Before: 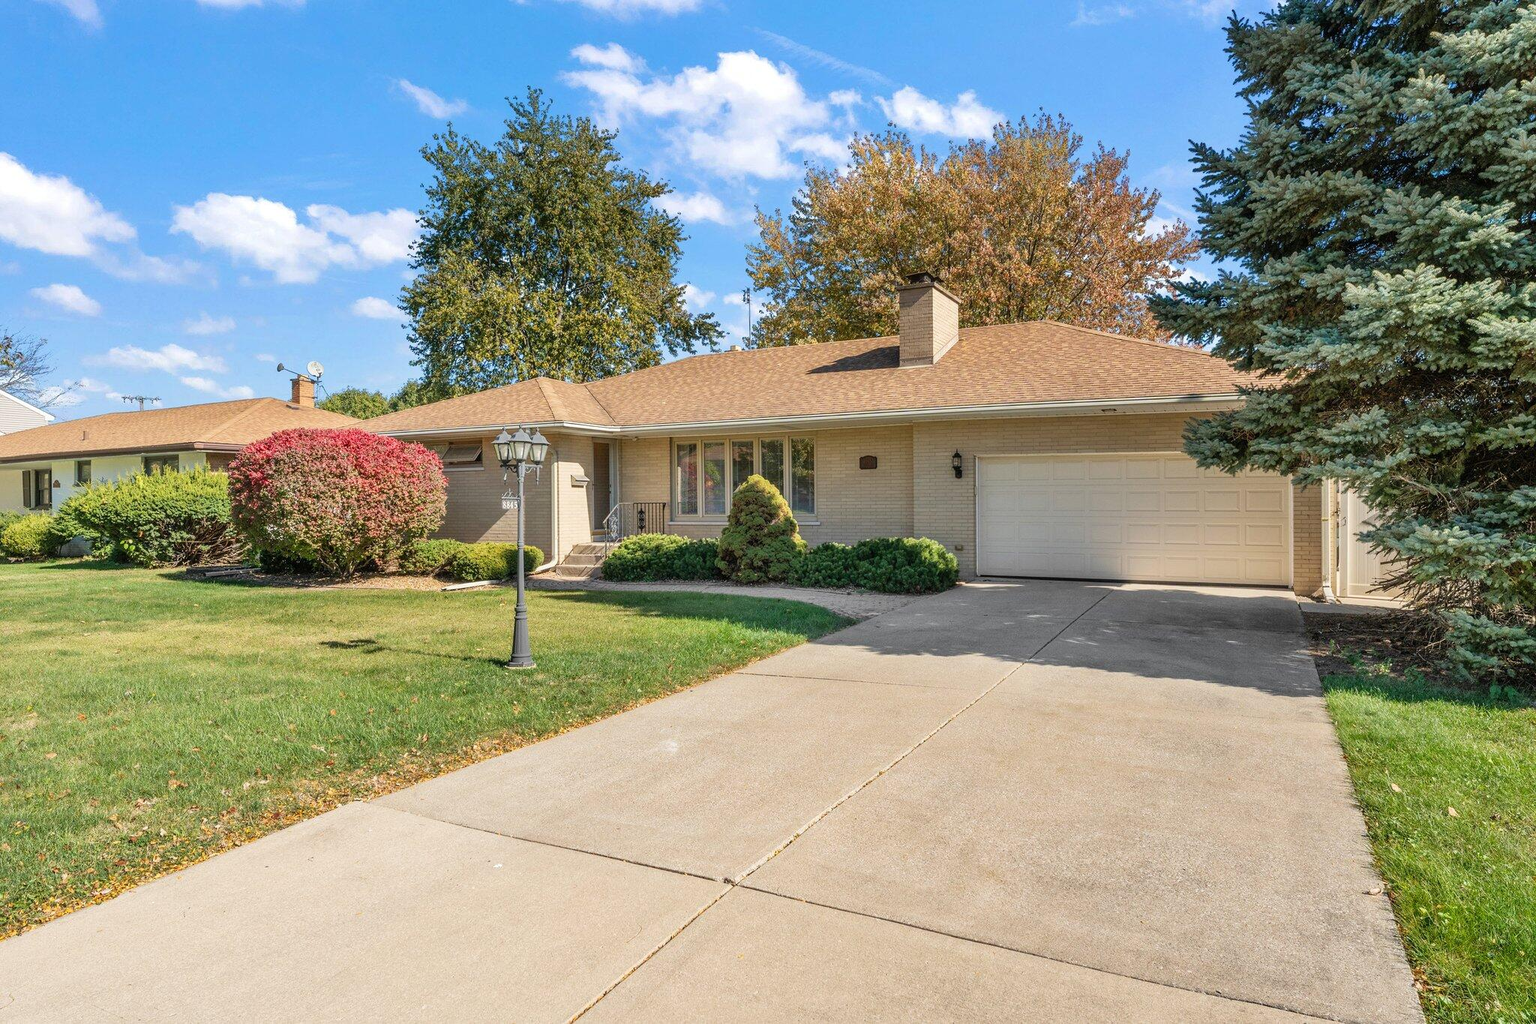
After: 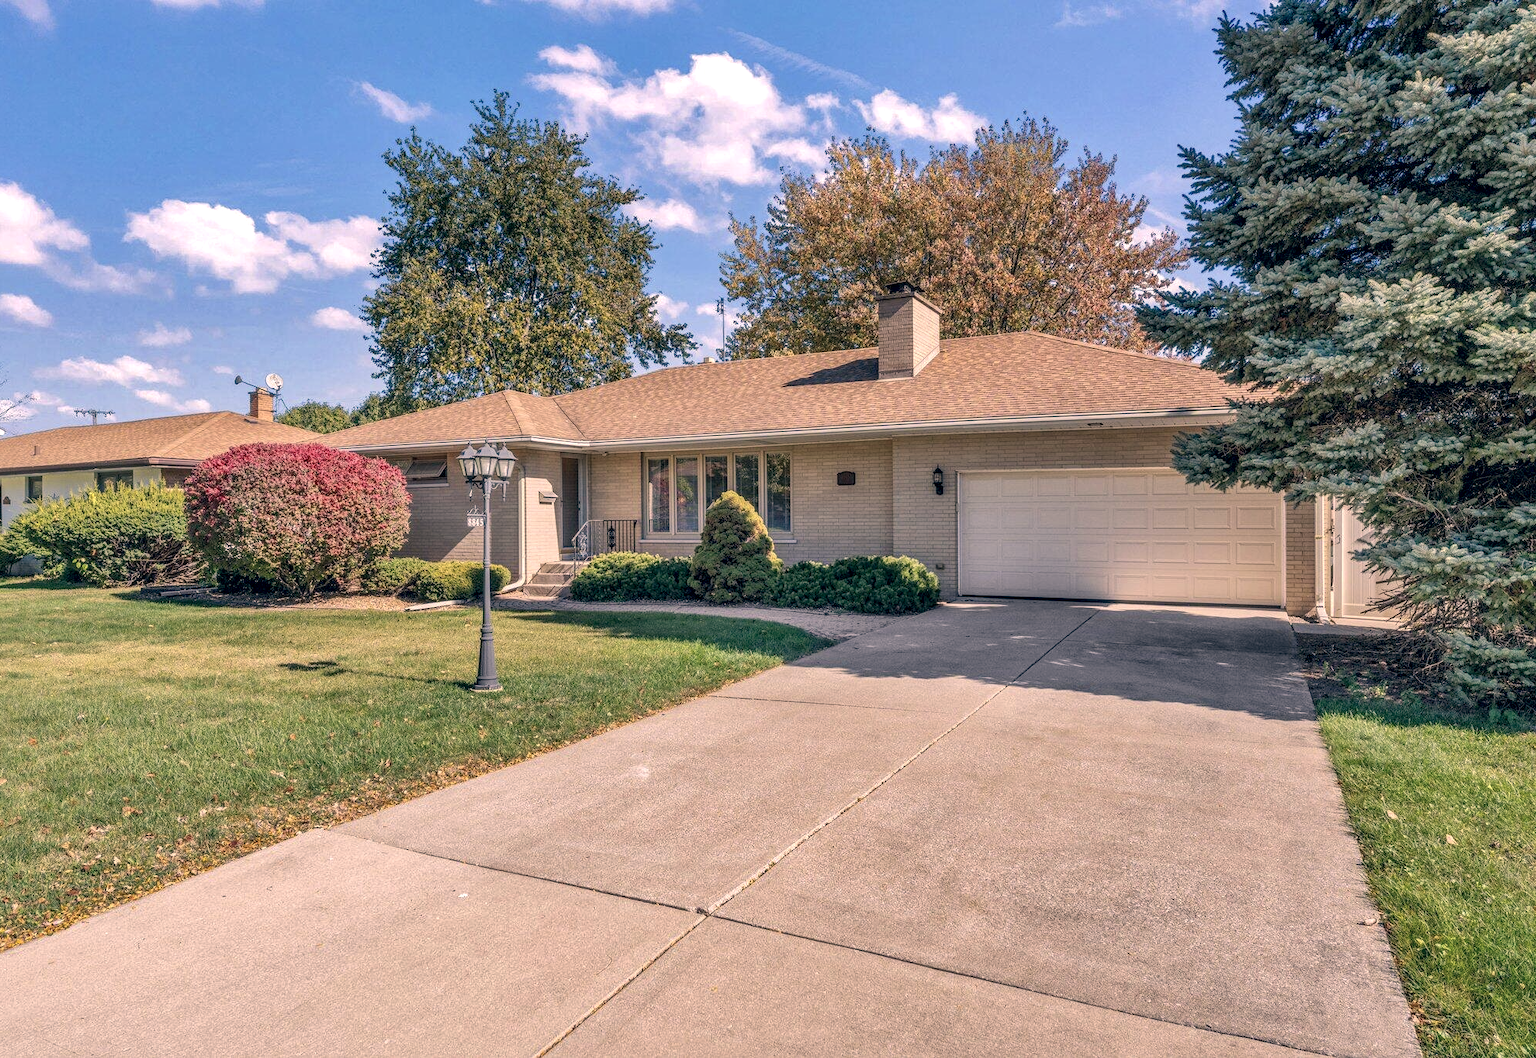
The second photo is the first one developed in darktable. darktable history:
color correction: highlights a* 14.11, highlights b* 6.15, shadows a* -5.81, shadows b* -15.71, saturation 0.839
local contrast: highlights 62%, detail 143%, midtone range 0.421
shadows and highlights: on, module defaults
crop and rotate: left 3.294%
